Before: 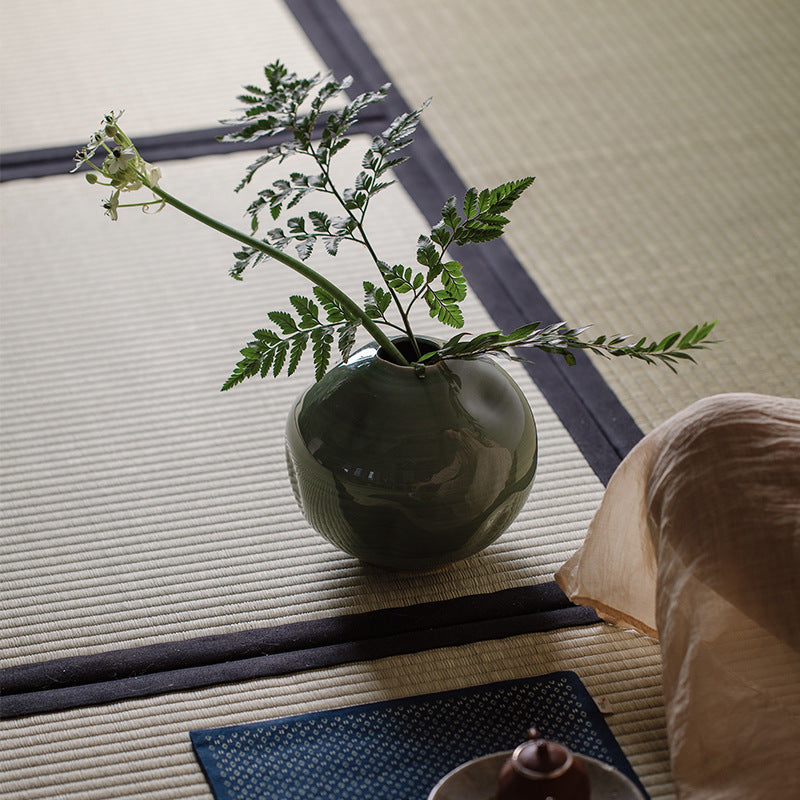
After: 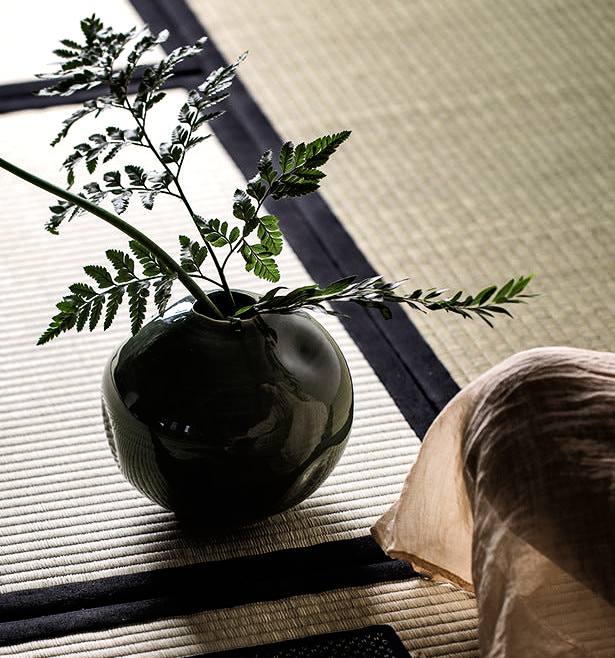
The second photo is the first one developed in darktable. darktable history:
crop: left 23.095%, top 5.827%, bottom 11.854%
tone curve: curves: ch0 [(0, 0) (0.118, 0.034) (0.182, 0.124) (0.265, 0.214) (0.504, 0.508) (0.783, 0.825) (1, 1)], color space Lab, linked channels, preserve colors none
haze removal: compatibility mode true, adaptive false
shadows and highlights: soften with gaussian
tone equalizer: -8 EV -0.75 EV, -7 EV -0.7 EV, -6 EV -0.6 EV, -5 EV -0.4 EV, -3 EV 0.4 EV, -2 EV 0.6 EV, -1 EV 0.7 EV, +0 EV 0.75 EV, edges refinement/feathering 500, mask exposure compensation -1.57 EV, preserve details no
